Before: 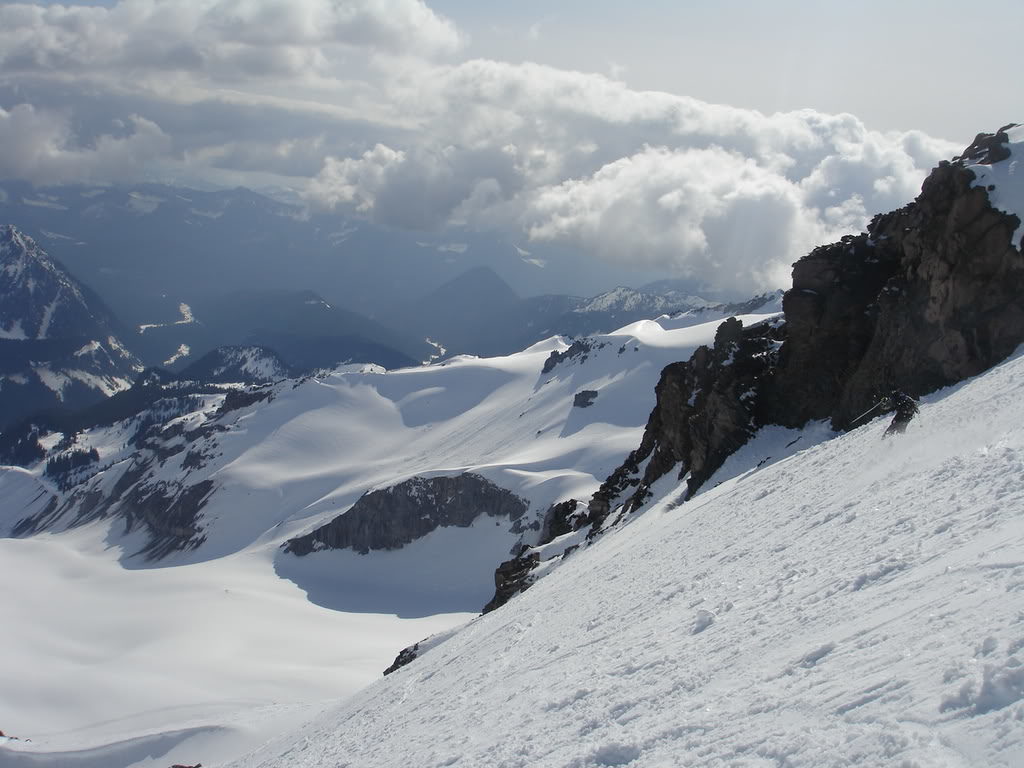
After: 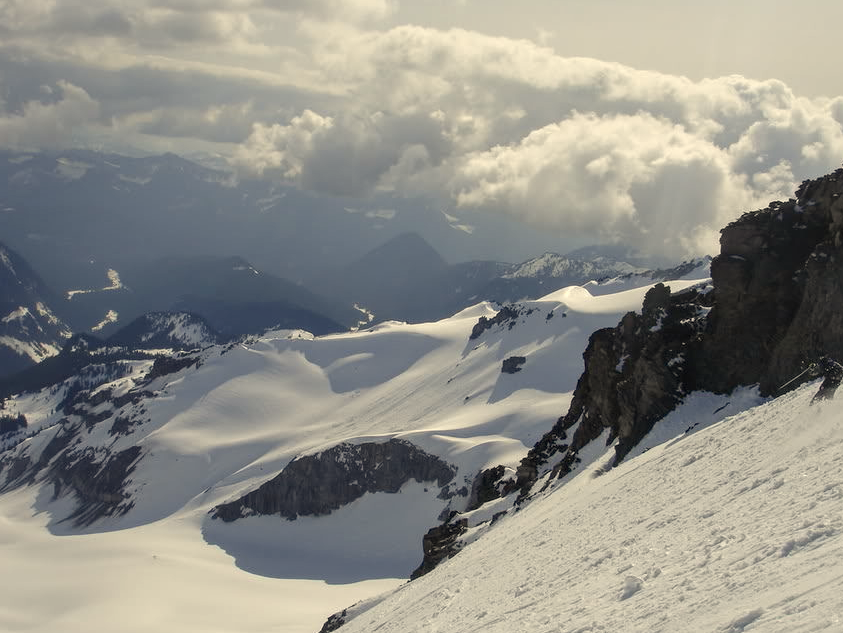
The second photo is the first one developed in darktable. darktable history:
local contrast: on, module defaults
color correction: highlights a* 1.38, highlights b* 17.21
crop and rotate: left 7.09%, top 4.441%, right 10.527%, bottom 13.088%
